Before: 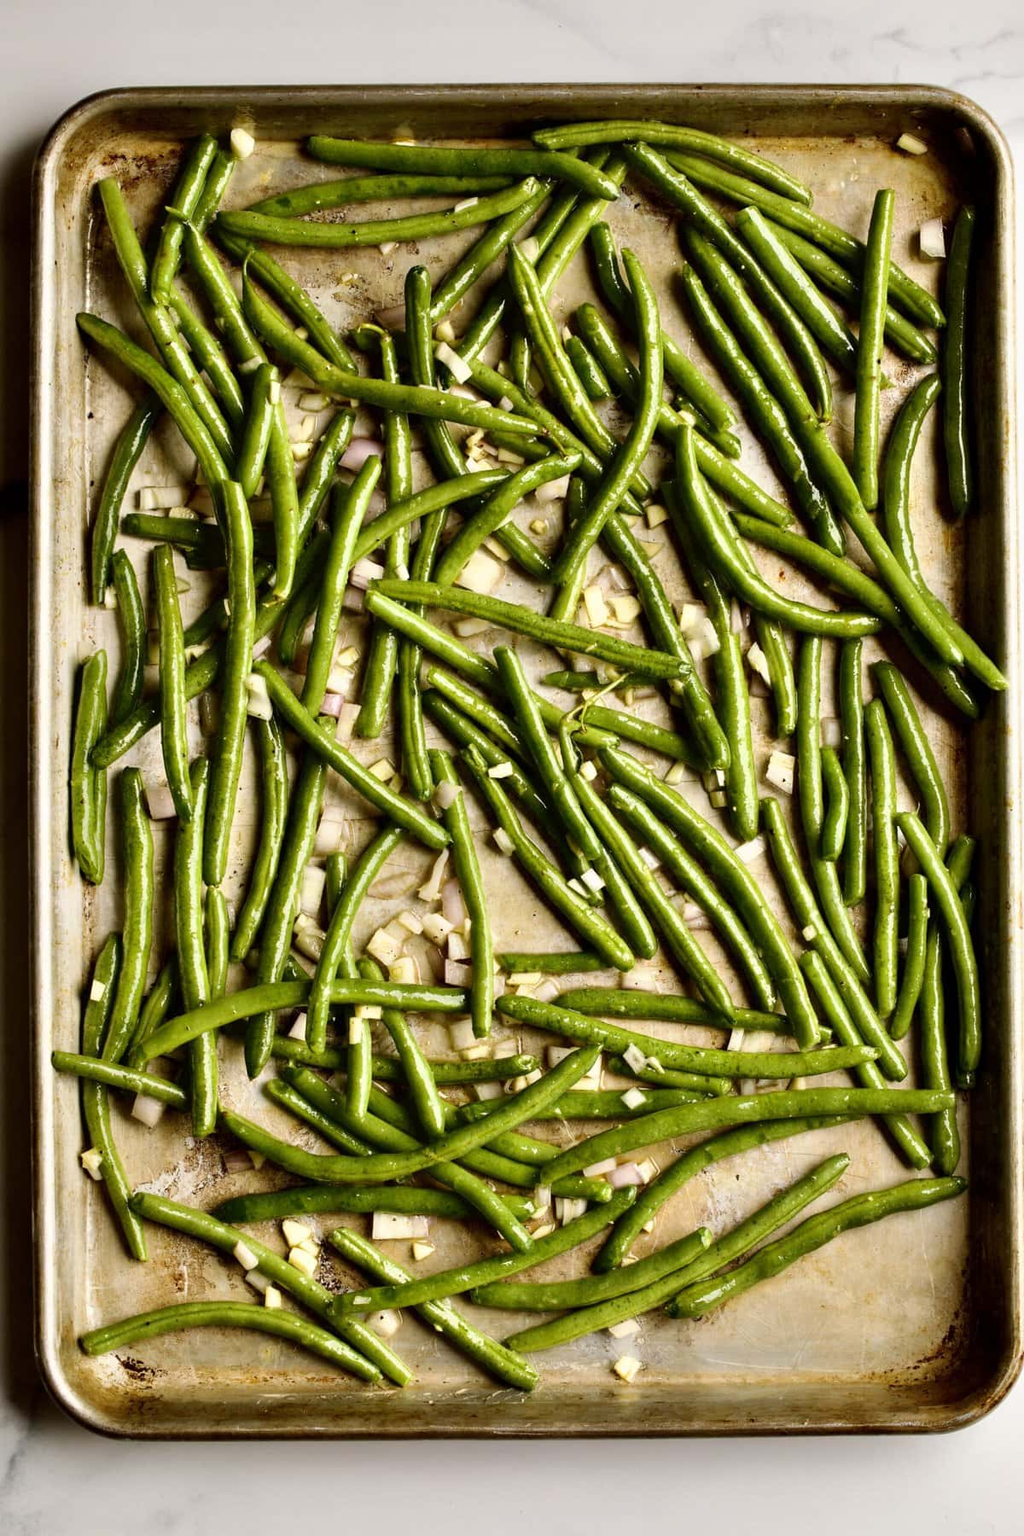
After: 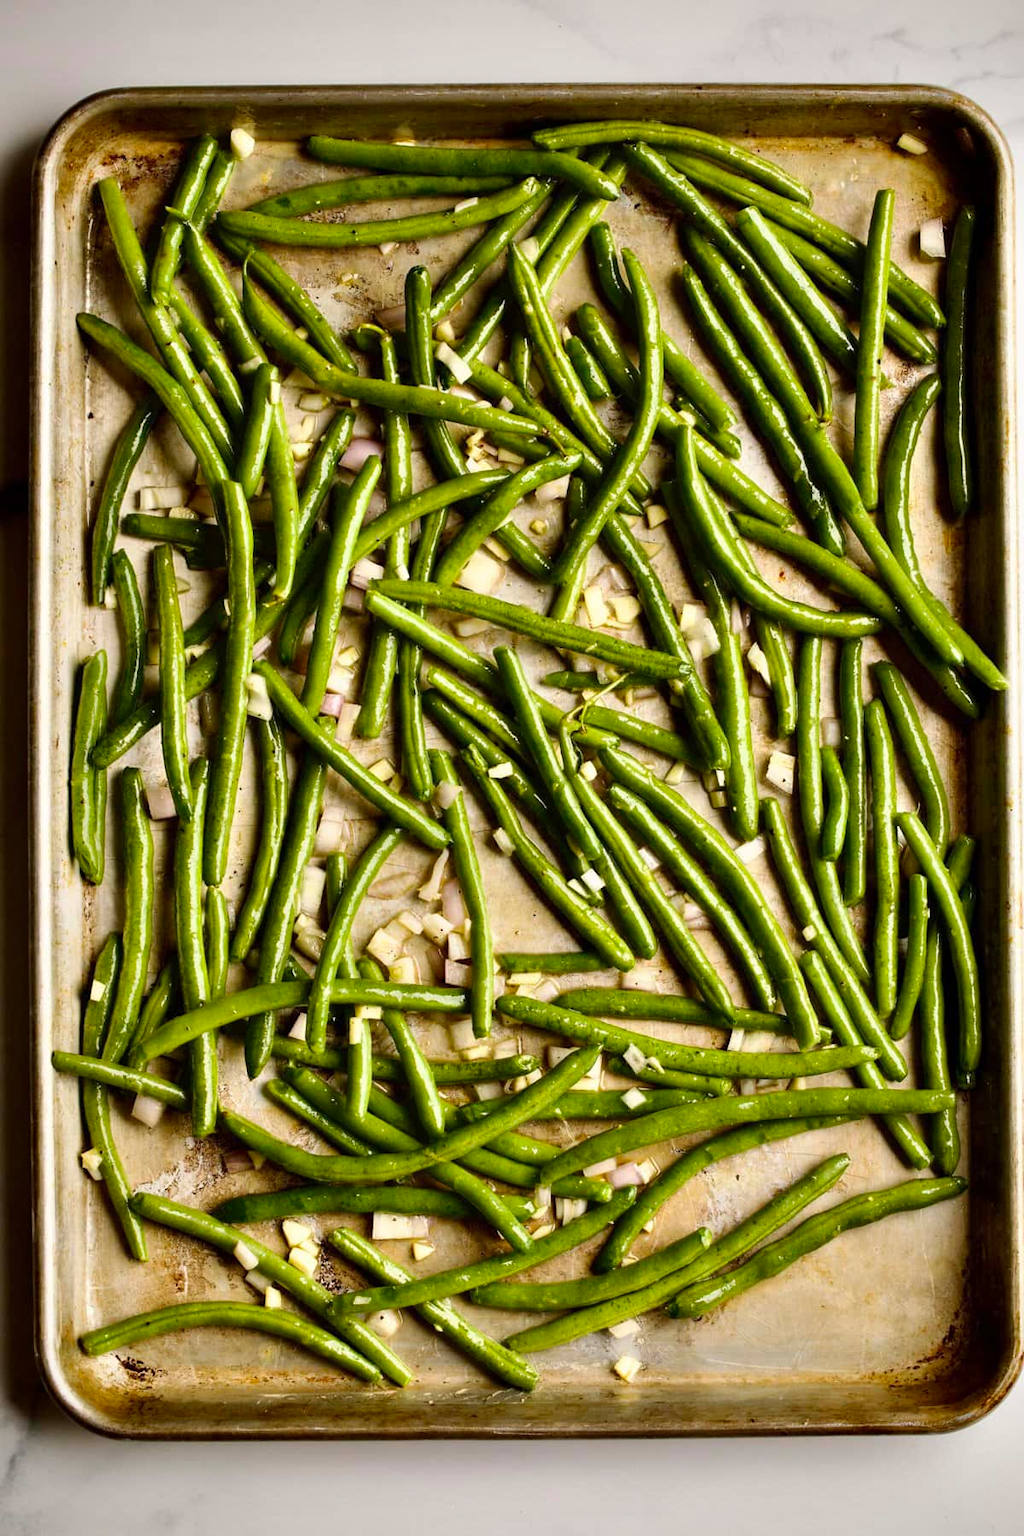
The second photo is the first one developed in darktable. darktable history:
vignetting: fall-off start 92.76%, saturation 0.383
